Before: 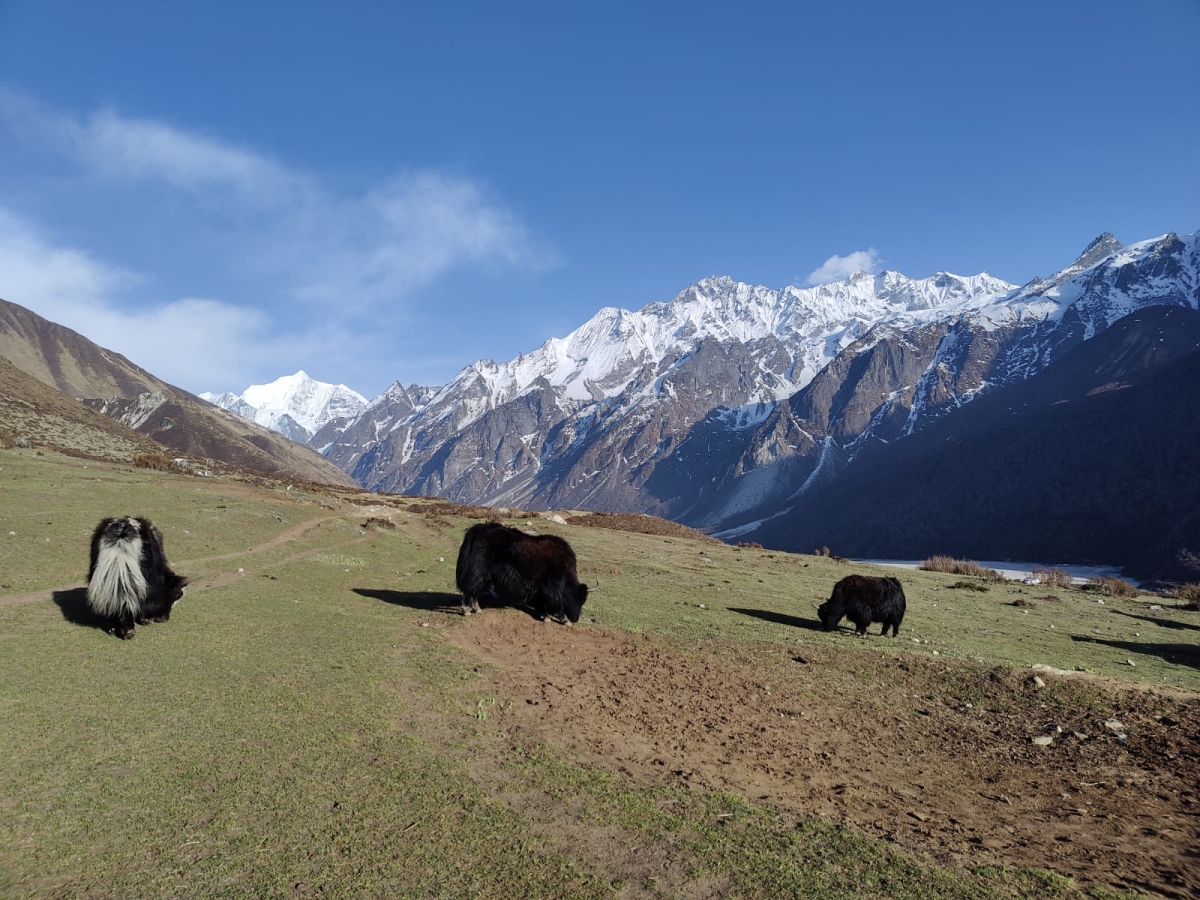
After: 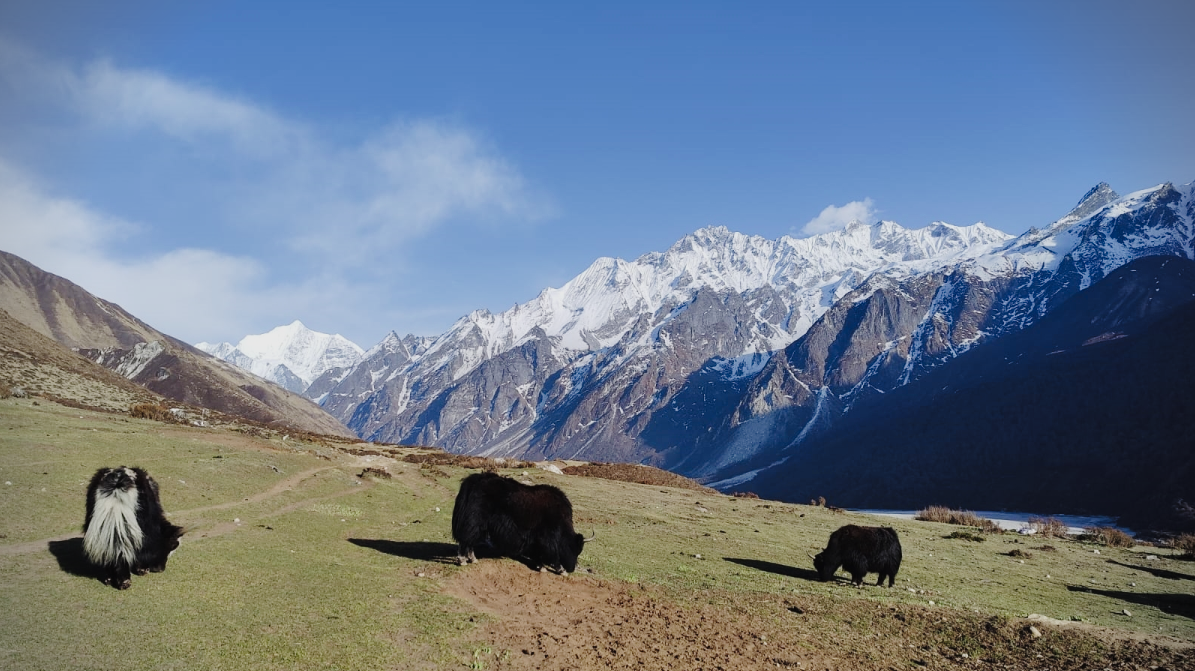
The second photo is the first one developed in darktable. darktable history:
tone equalizer: edges refinement/feathering 500, mask exposure compensation -1.57 EV, preserve details no
tone curve: curves: ch0 [(0, 0.019) (0.204, 0.162) (0.491, 0.519) (0.748, 0.765) (1, 0.919)]; ch1 [(0, 0) (0.179, 0.173) (0.322, 0.32) (0.442, 0.447) (0.496, 0.504) (0.566, 0.585) (0.761, 0.803) (1, 1)]; ch2 [(0, 0) (0.434, 0.447) (0.483, 0.487) (0.555, 0.563) (0.697, 0.68) (1, 1)], preserve colors none
vignetting: fall-off start 89.25%, fall-off radius 44.12%, width/height ratio 1.153
crop: left 0.388%, top 5.559%, bottom 19.838%
